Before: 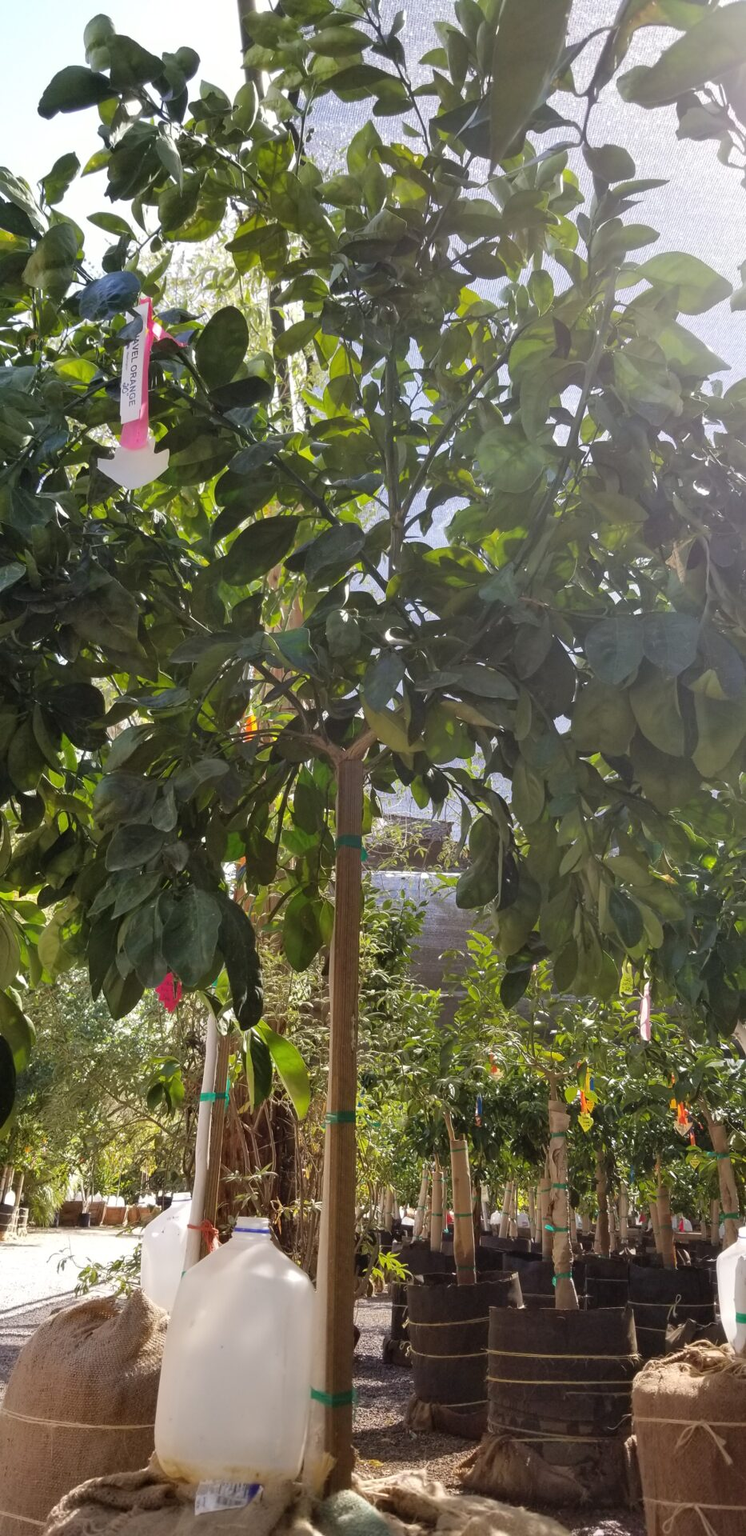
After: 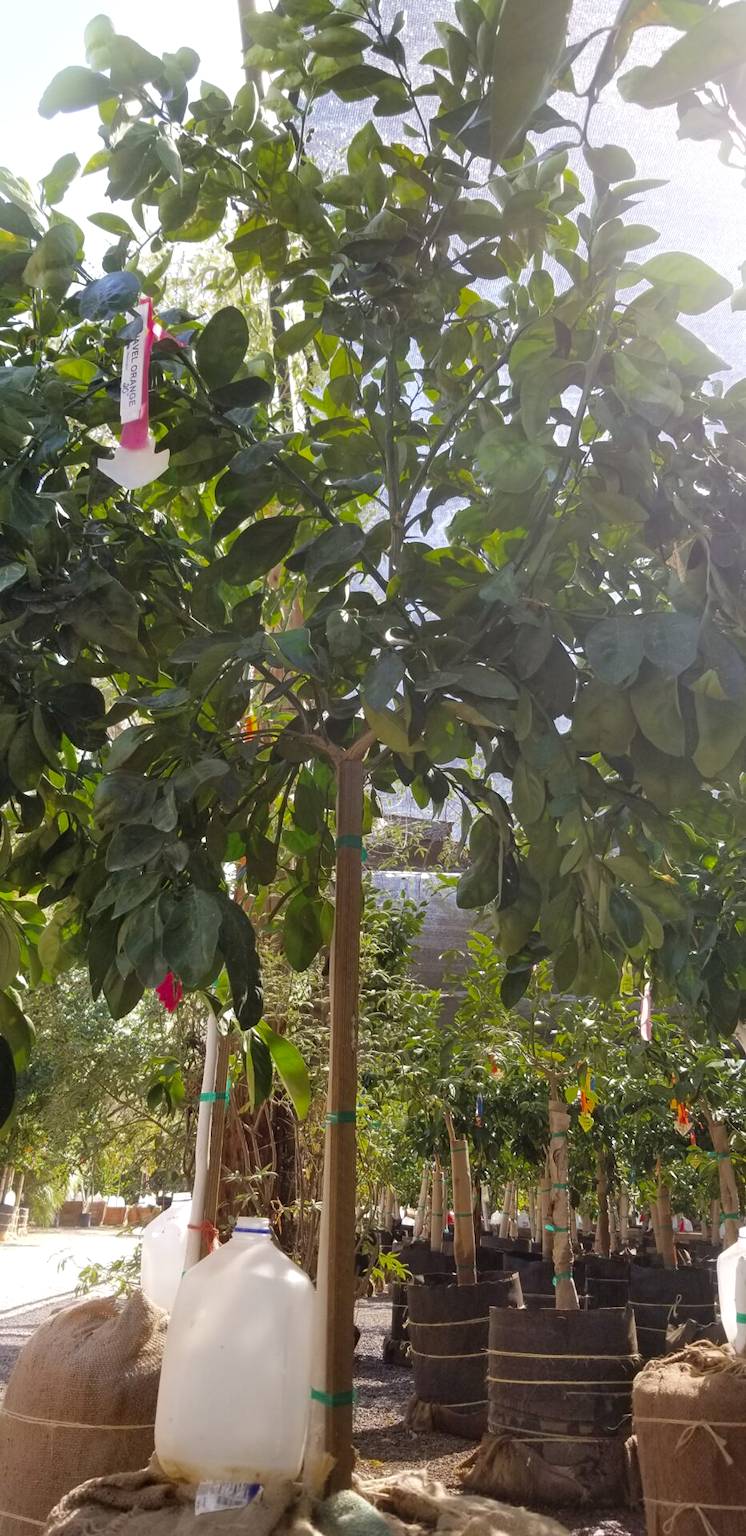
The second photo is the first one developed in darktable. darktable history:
shadows and highlights: radius 44.78, white point adjustment 6.64, compress 79.65%, highlights color adjustment 78.42%, soften with gaussian
bloom: size 15%, threshold 97%, strength 7%
color zones: curves: ch0 [(0.27, 0.396) (0.563, 0.504) (0.75, 0.5) (0.787, 0.307)]
